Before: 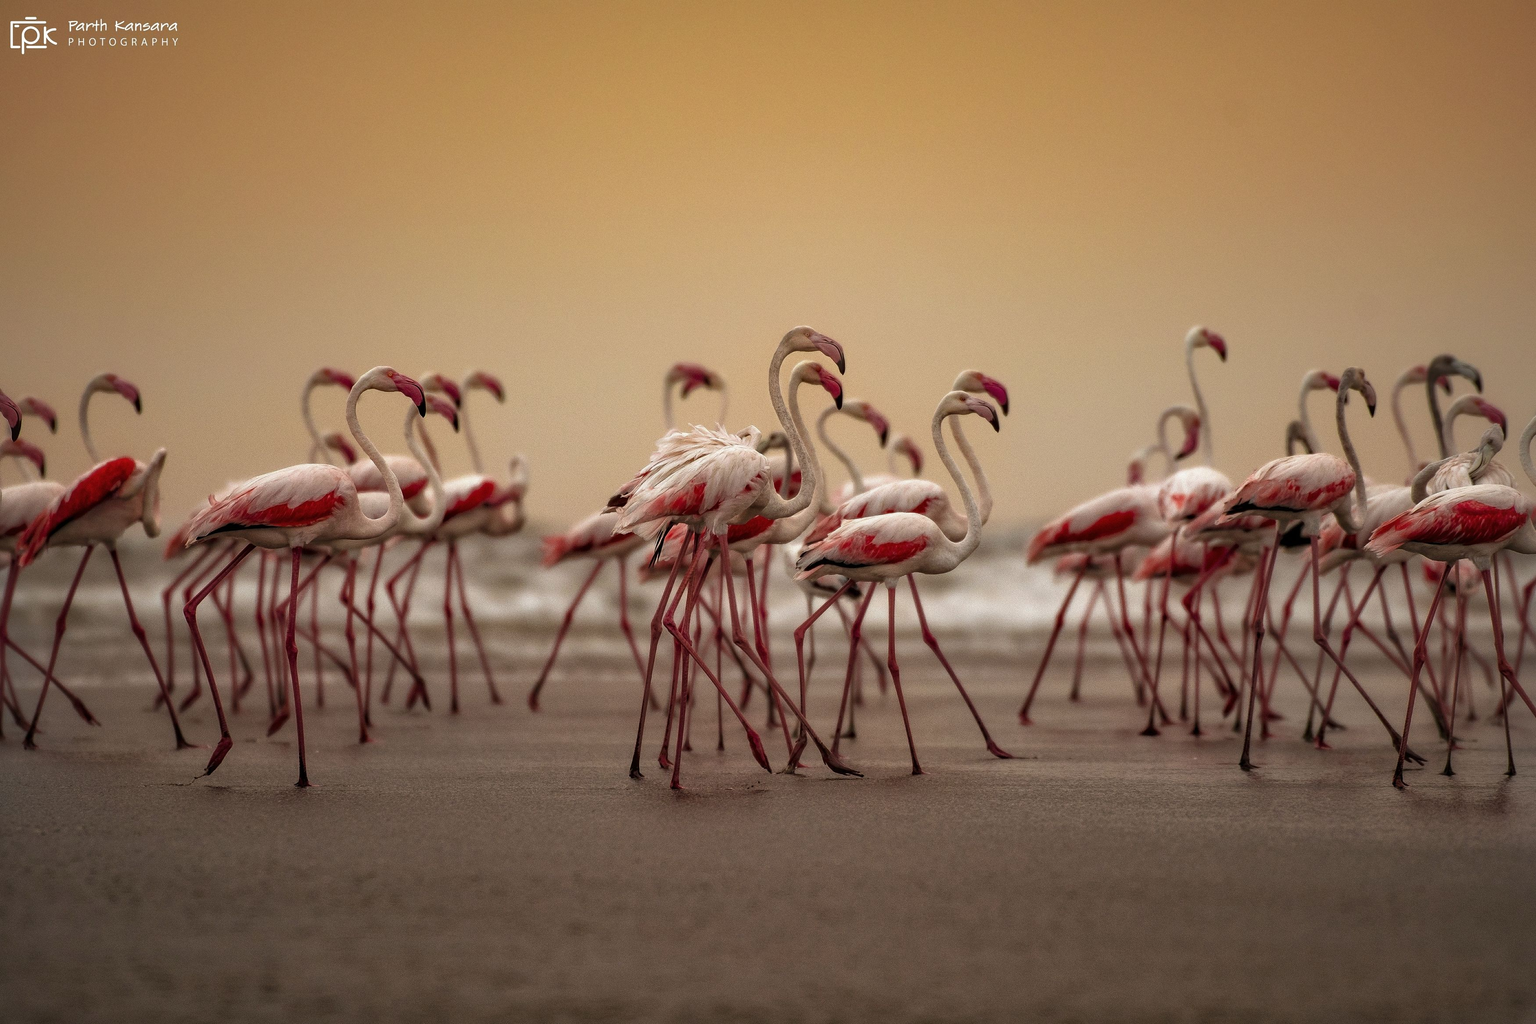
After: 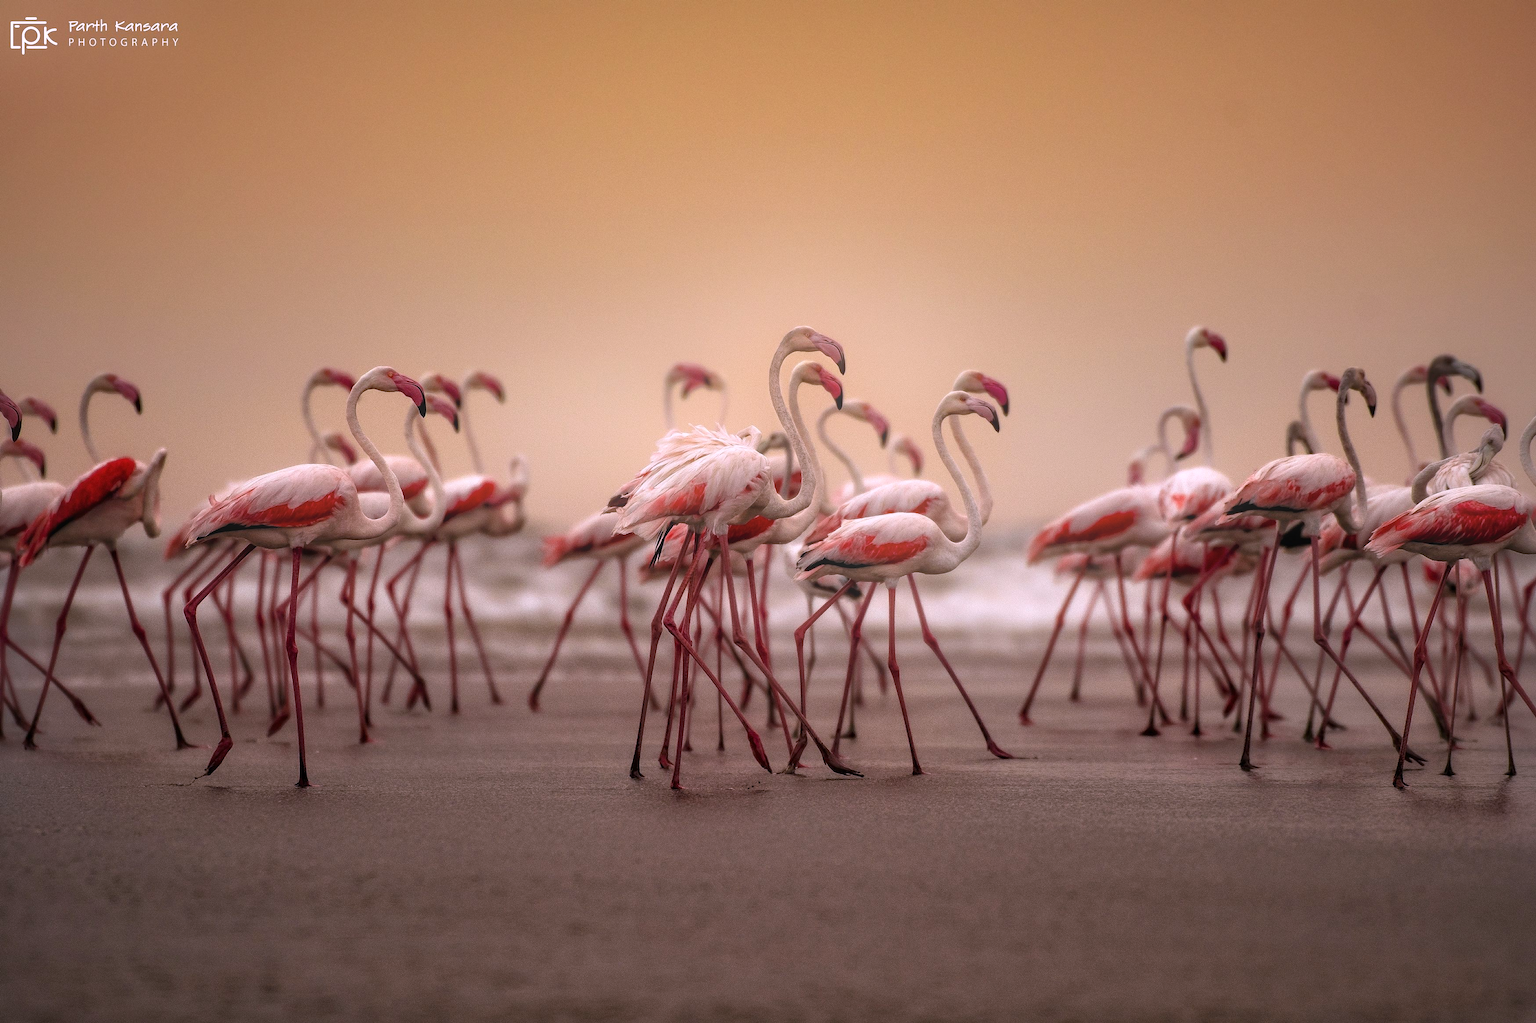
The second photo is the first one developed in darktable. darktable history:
white balance: red 1.066, blue 1.119
bloom: on, module defaults
